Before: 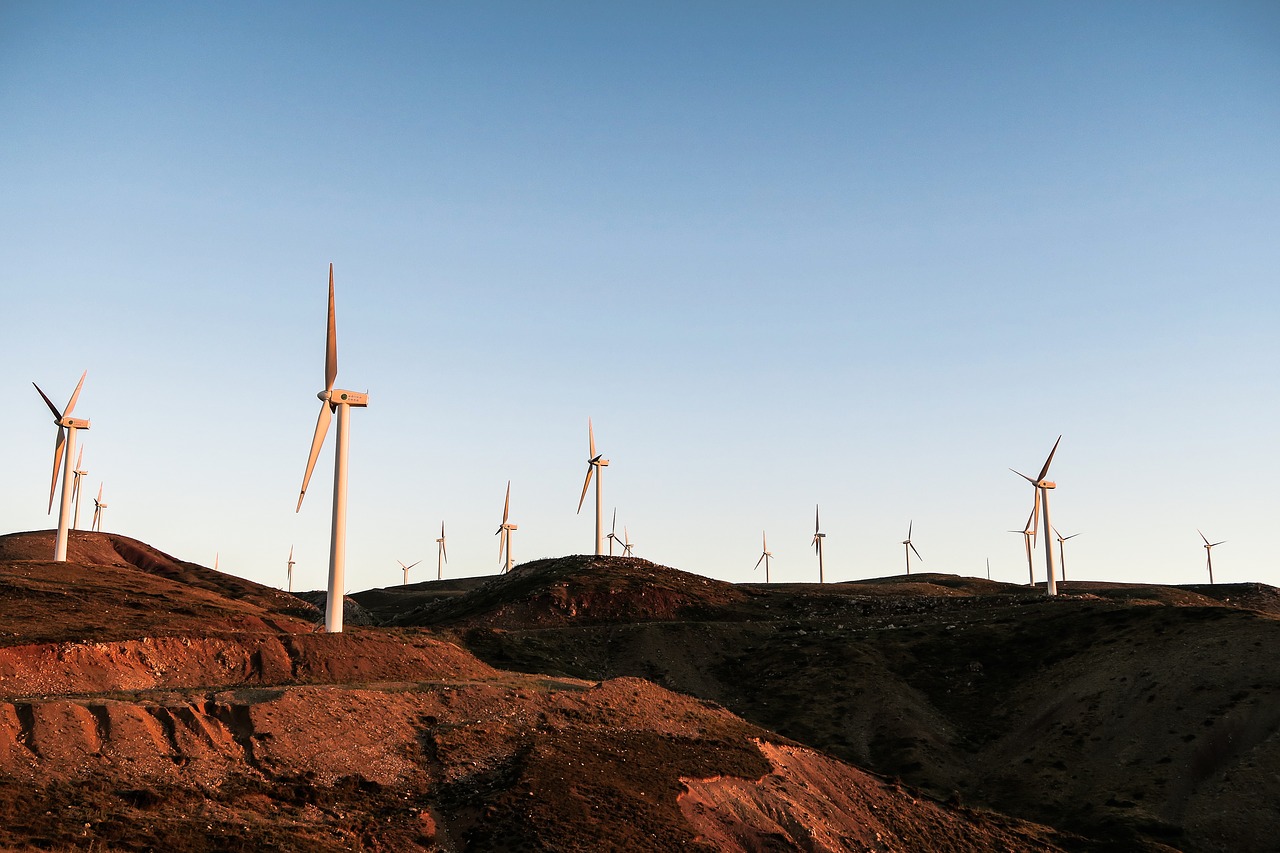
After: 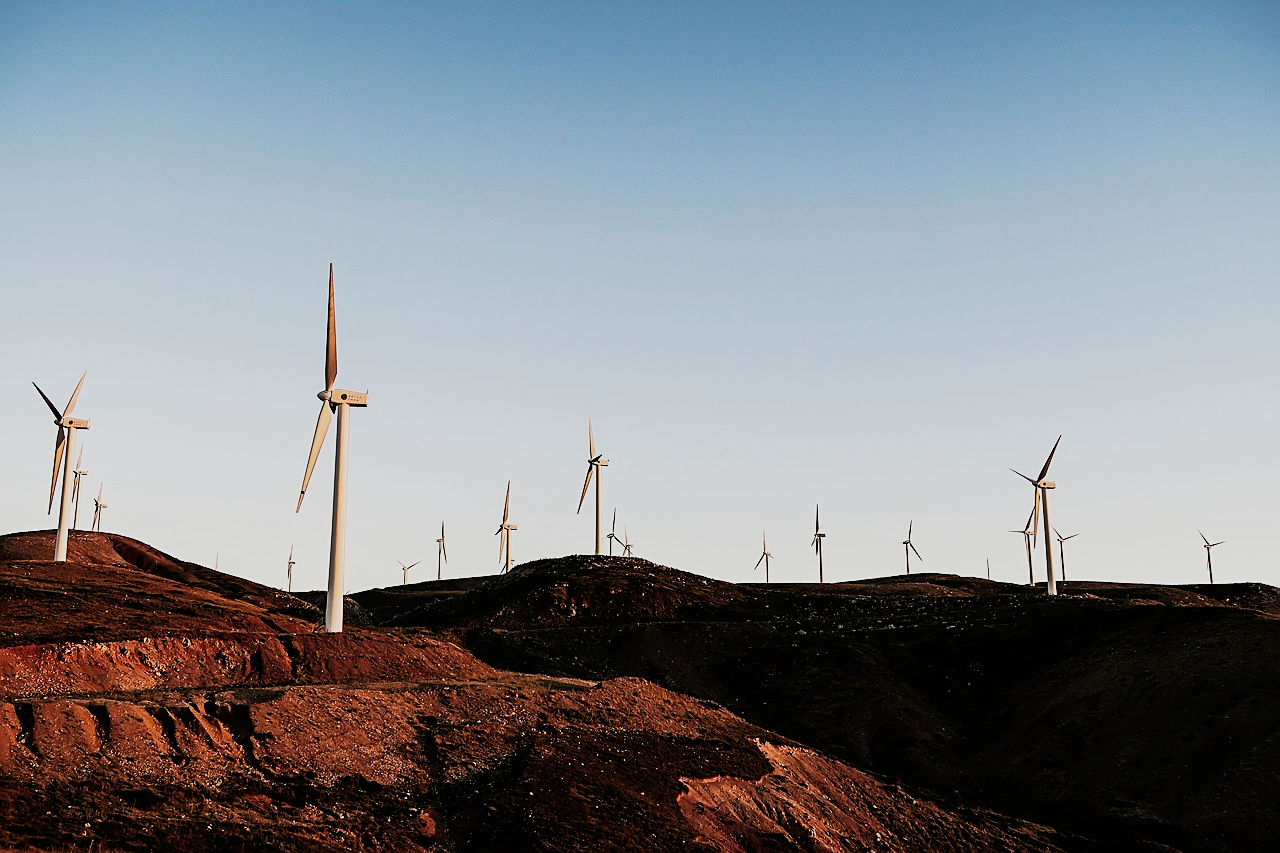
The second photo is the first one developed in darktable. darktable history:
sigmoid: contrast 1.6, skew -0.2, preserve hue 0%, red attenuation 0.1, red rotation 0.035, green attenuation 0.1, green rotation -0.017, blue attenuation 0.15, blue rotation -0.052, base primaries Rec2020
sharpen: on, module defaults
color zones: curves: ch1 [(0.077, 0.436) (0.25, 0.5) (0.75, 0.5)]
